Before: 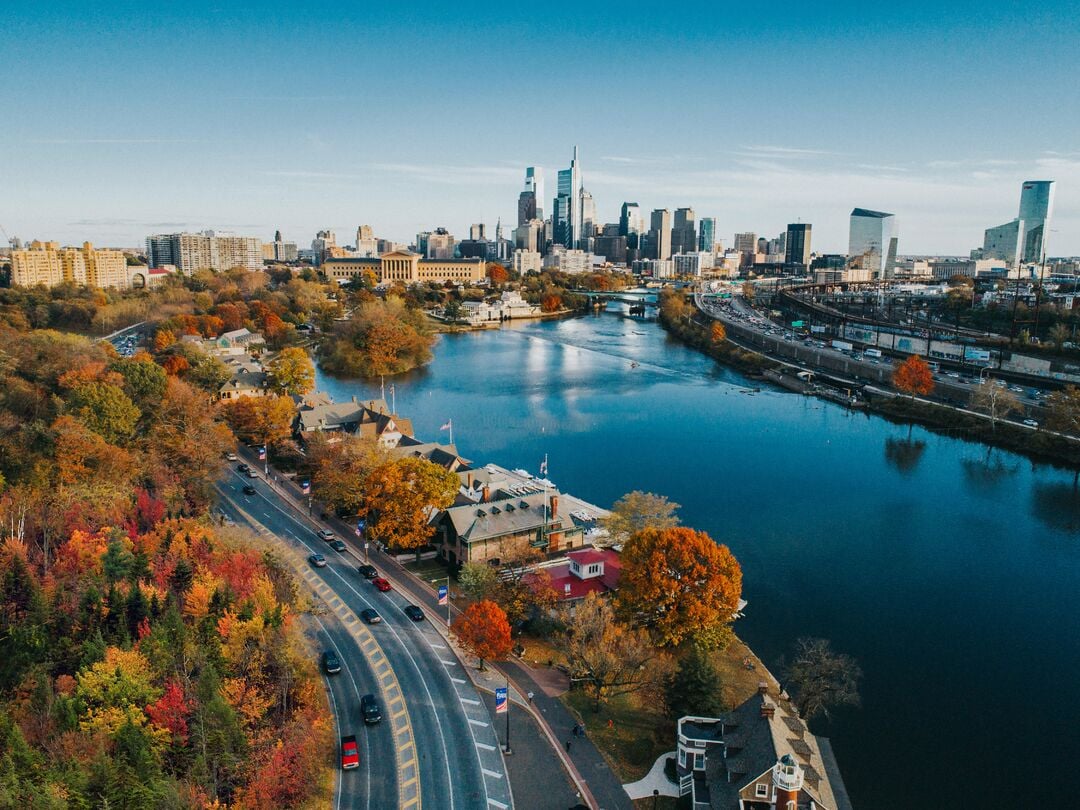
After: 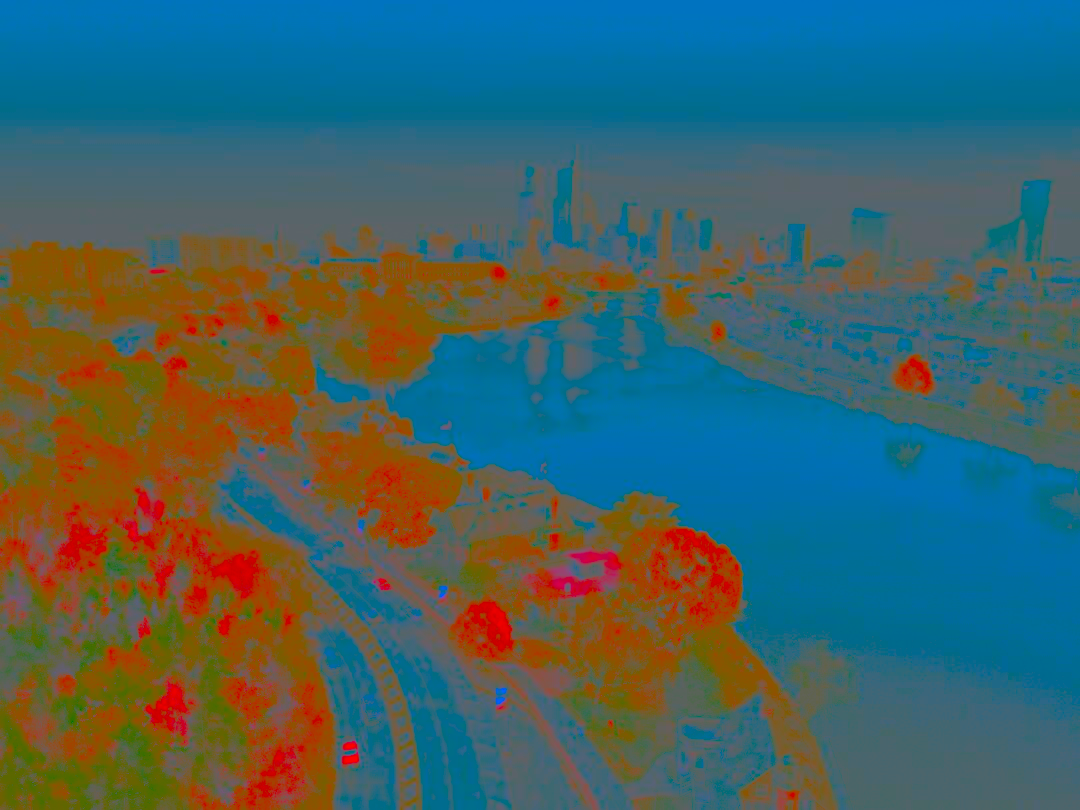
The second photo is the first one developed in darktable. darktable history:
sharpen: on, module defaults
shadows and highlights: on, module defaults
contrast brightness saturation: contrast -0.99, brightness -0.17, saturation 0.75
exposure: black level correction 0.01, exposure 0.011 EV, compensate highlight preservation false
